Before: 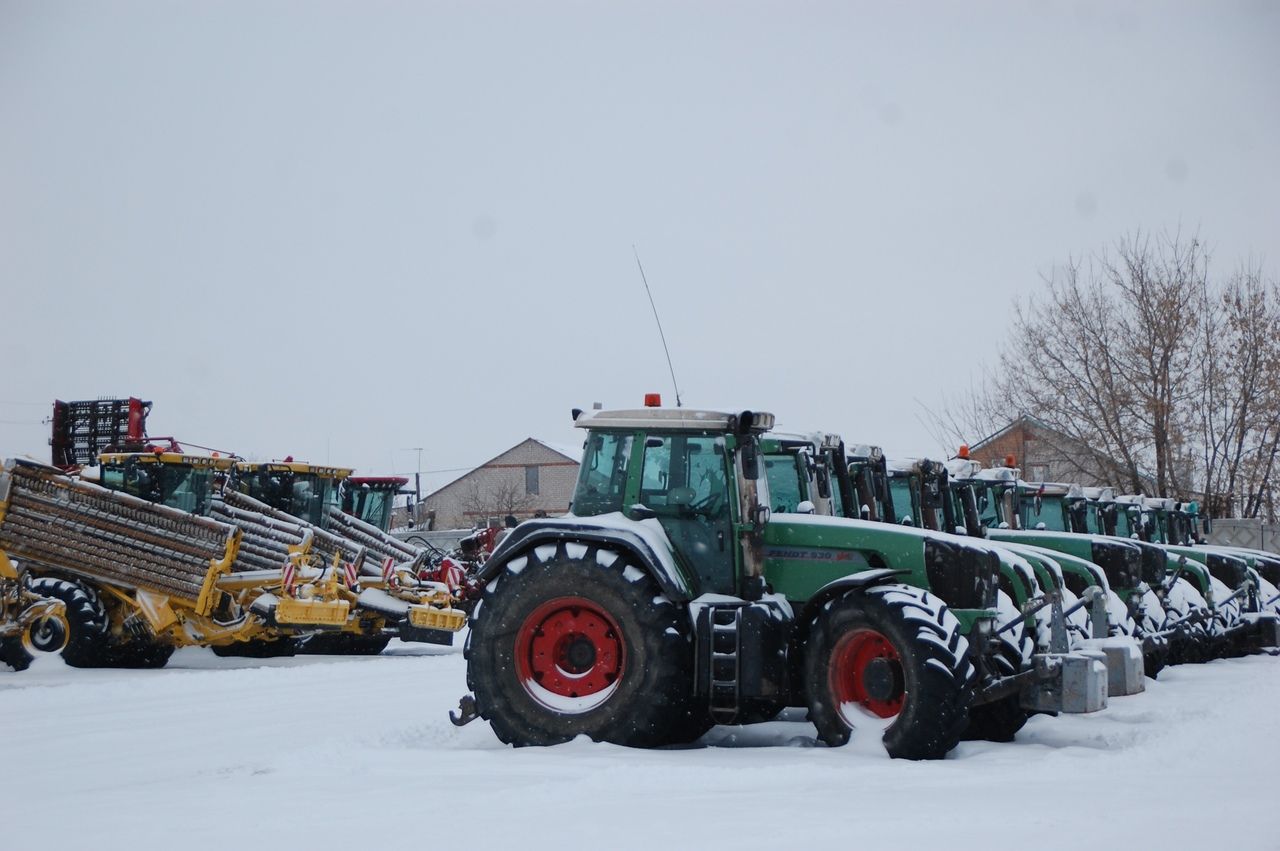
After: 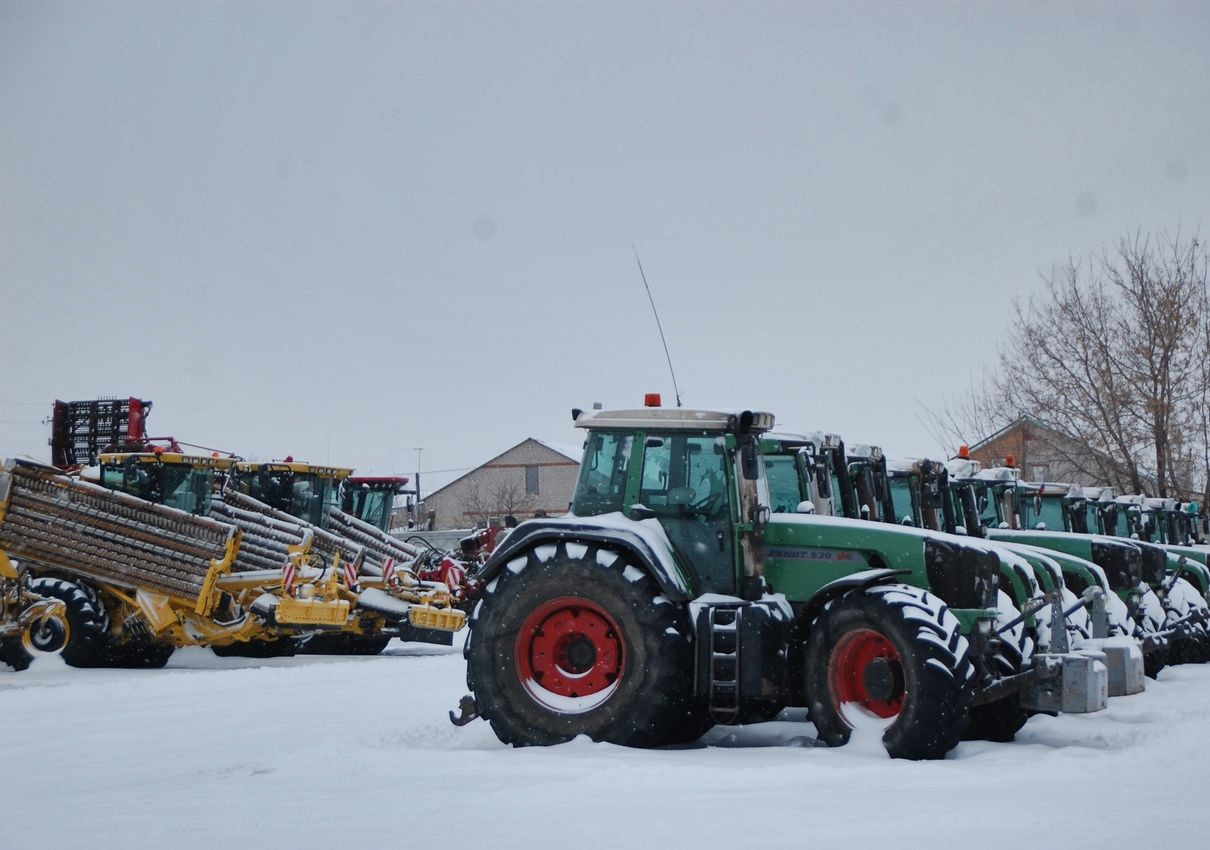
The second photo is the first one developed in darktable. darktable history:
shadows and highlights: low approximation 0.01, soften with gaussian
crop and rotate: left 0%, right 5.405%
